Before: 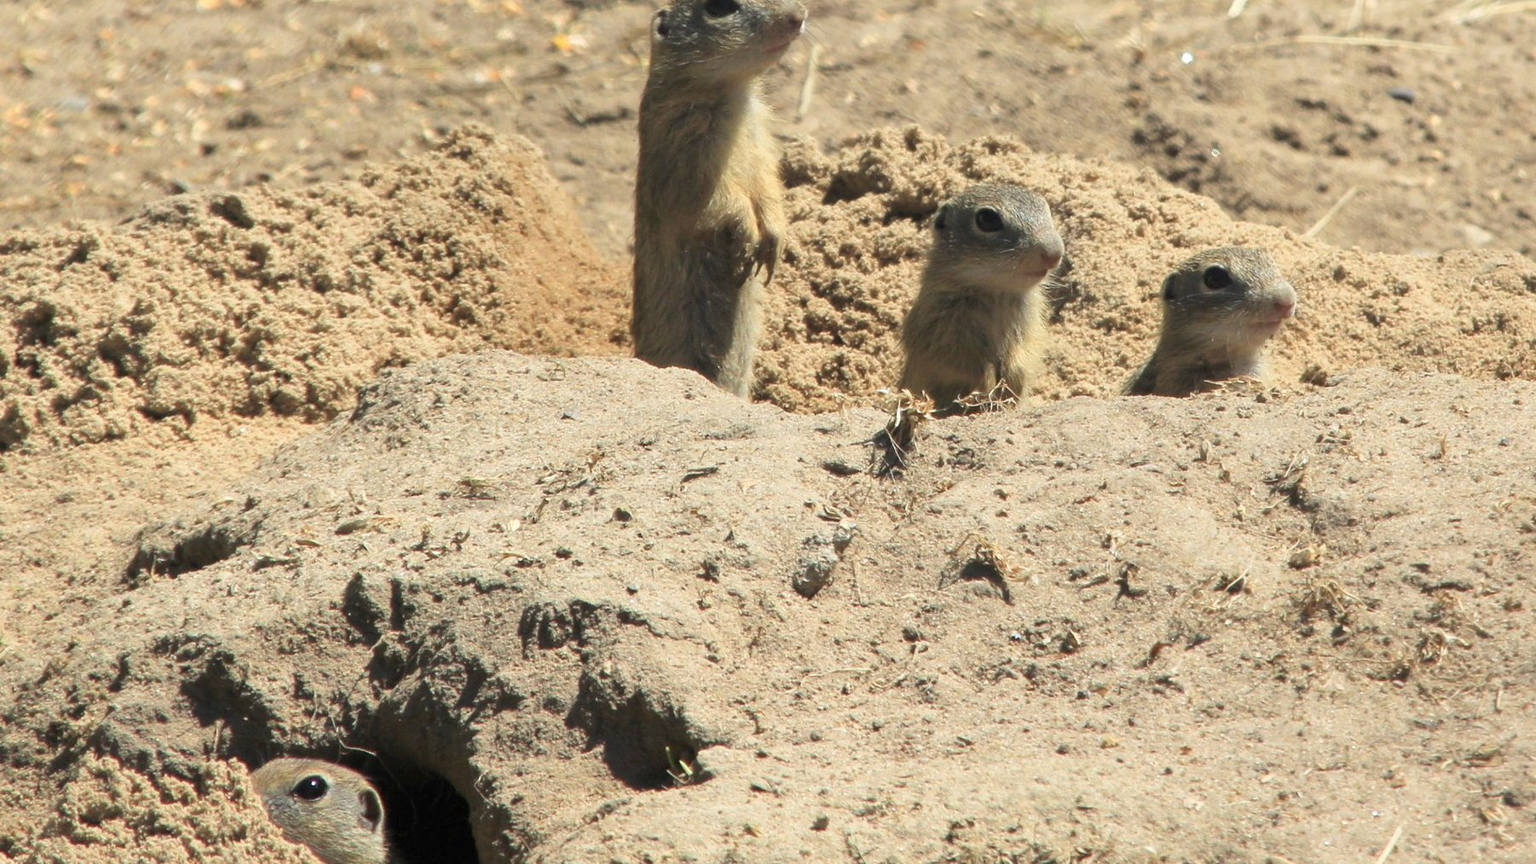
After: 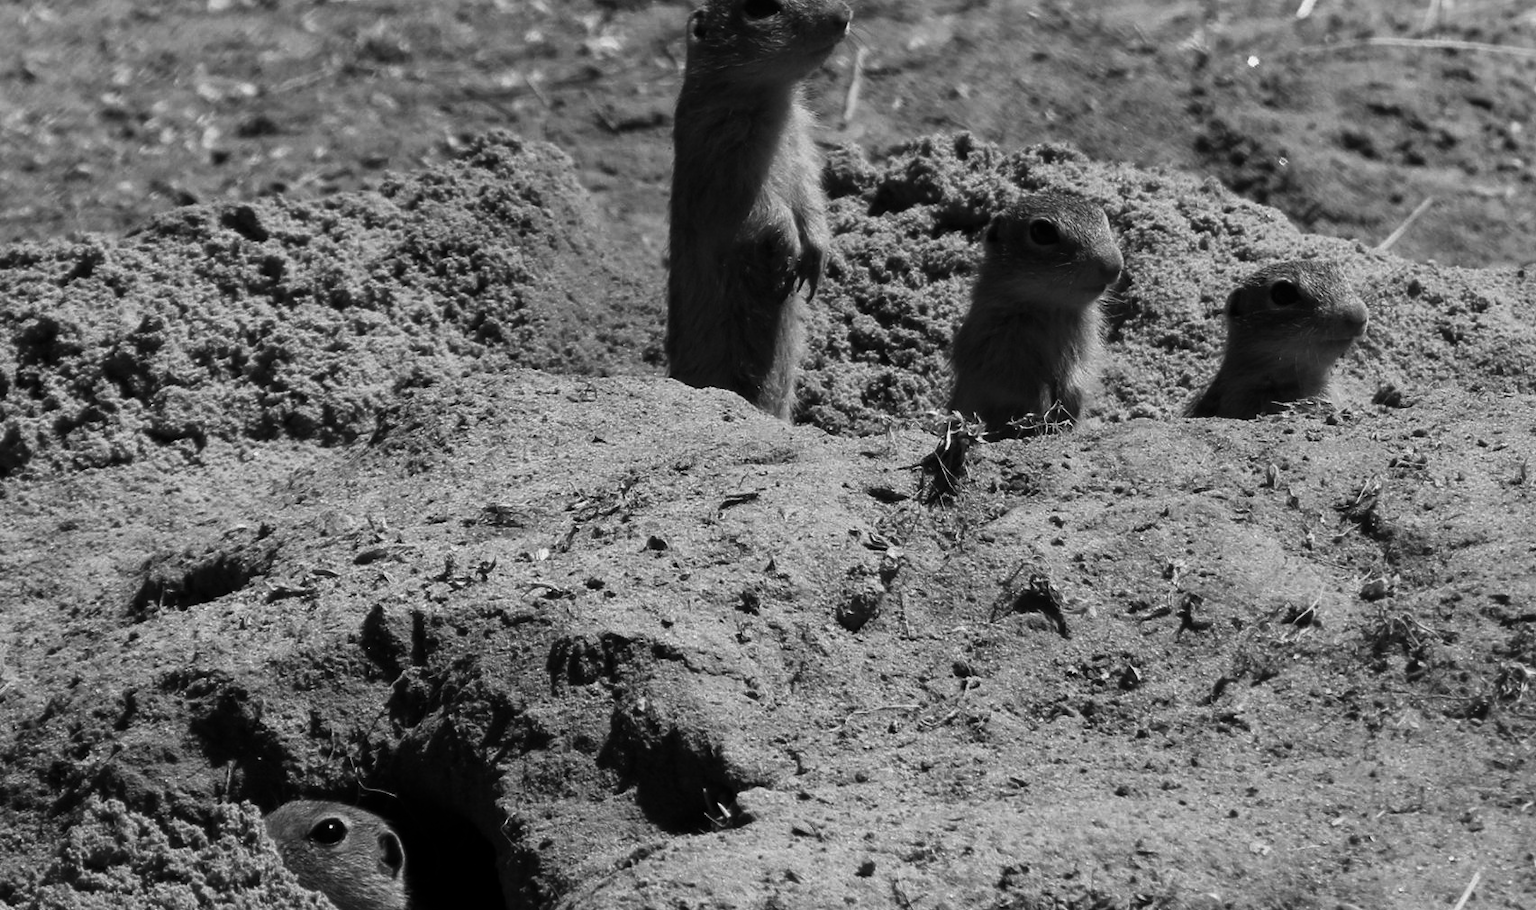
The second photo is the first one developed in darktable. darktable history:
contrast brightness saturation: contrast -0.039, brightness -0.597, saturation -0.995
crop and rotate: left 0%, right 5.257%
